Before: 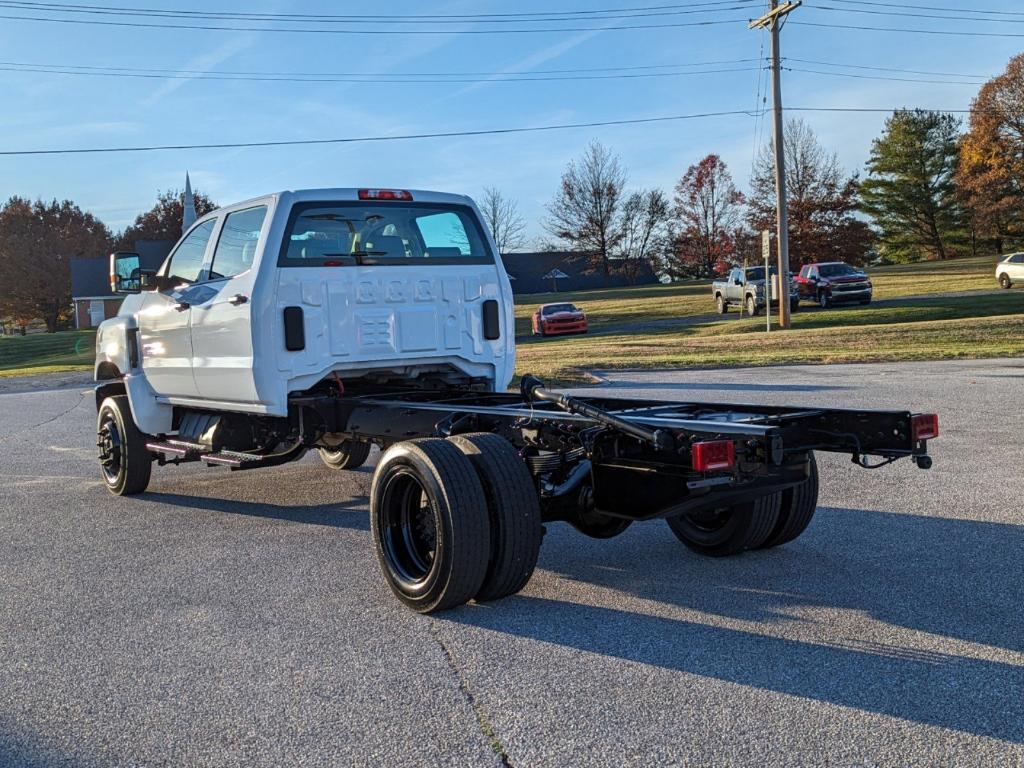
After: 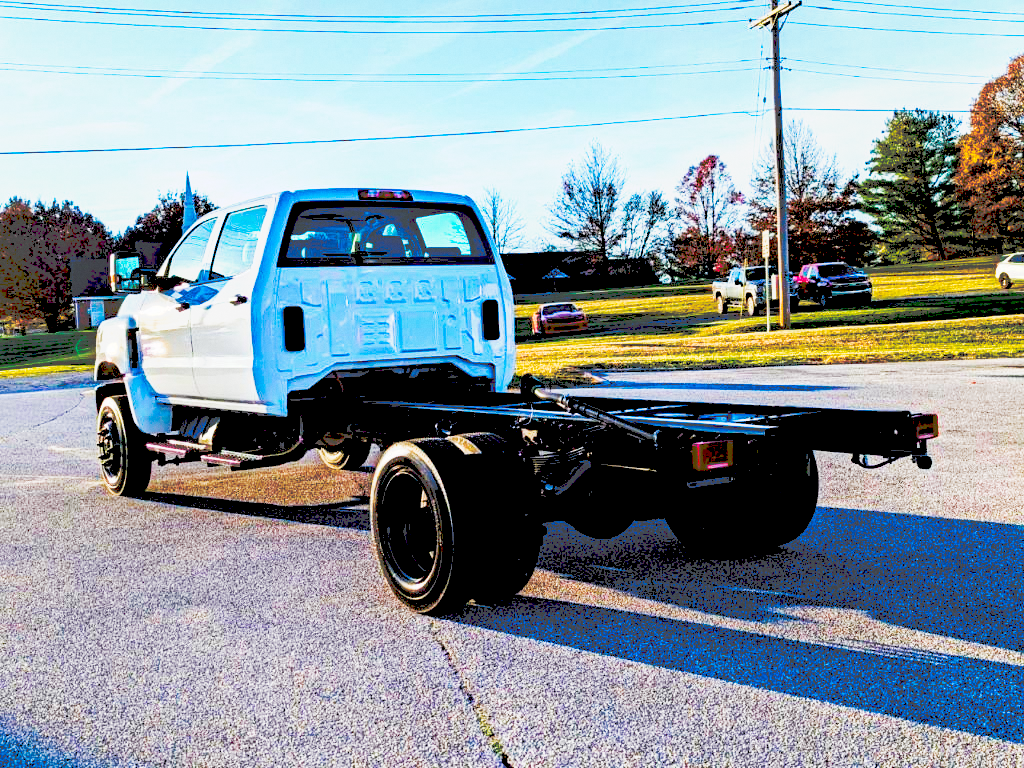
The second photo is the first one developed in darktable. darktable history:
grain: coarseness 0.09 ISO, strength 10%
exposure: black level correction 0.029, exposure -0.073 EV, compensate highlight preservation false
haze removal: compatibility mode true, adaptive false
tone curve: curves: ch0 [(0, 0) (0.003, 0.279) (0.011, 0.287) (0.025, 0.295) (0.044, 0.304) (0.069, 0.316) (0.1, 0.319) (0.136, 0.316) (0.177, 0.32) (0.224, 0.359) (0.277, 0.421) (0.335, 0.511) (0.399, 0.639) (0.468, 0.734) (0.543, 0.827) (0.623, 0.89) (0.709, 0.944) (0.801, 0.965) (0.898, 0.968) (1, 1)], preserve colors none
color balance rgb: perceptual saturation grading › global saturation 24.74%, perceptual saturation grading › highlights -51.22%, perceptual saturation grading › mid-tones 19.16%, perceptual saturation grading › shadows 60.98%, global vibrance 50%
